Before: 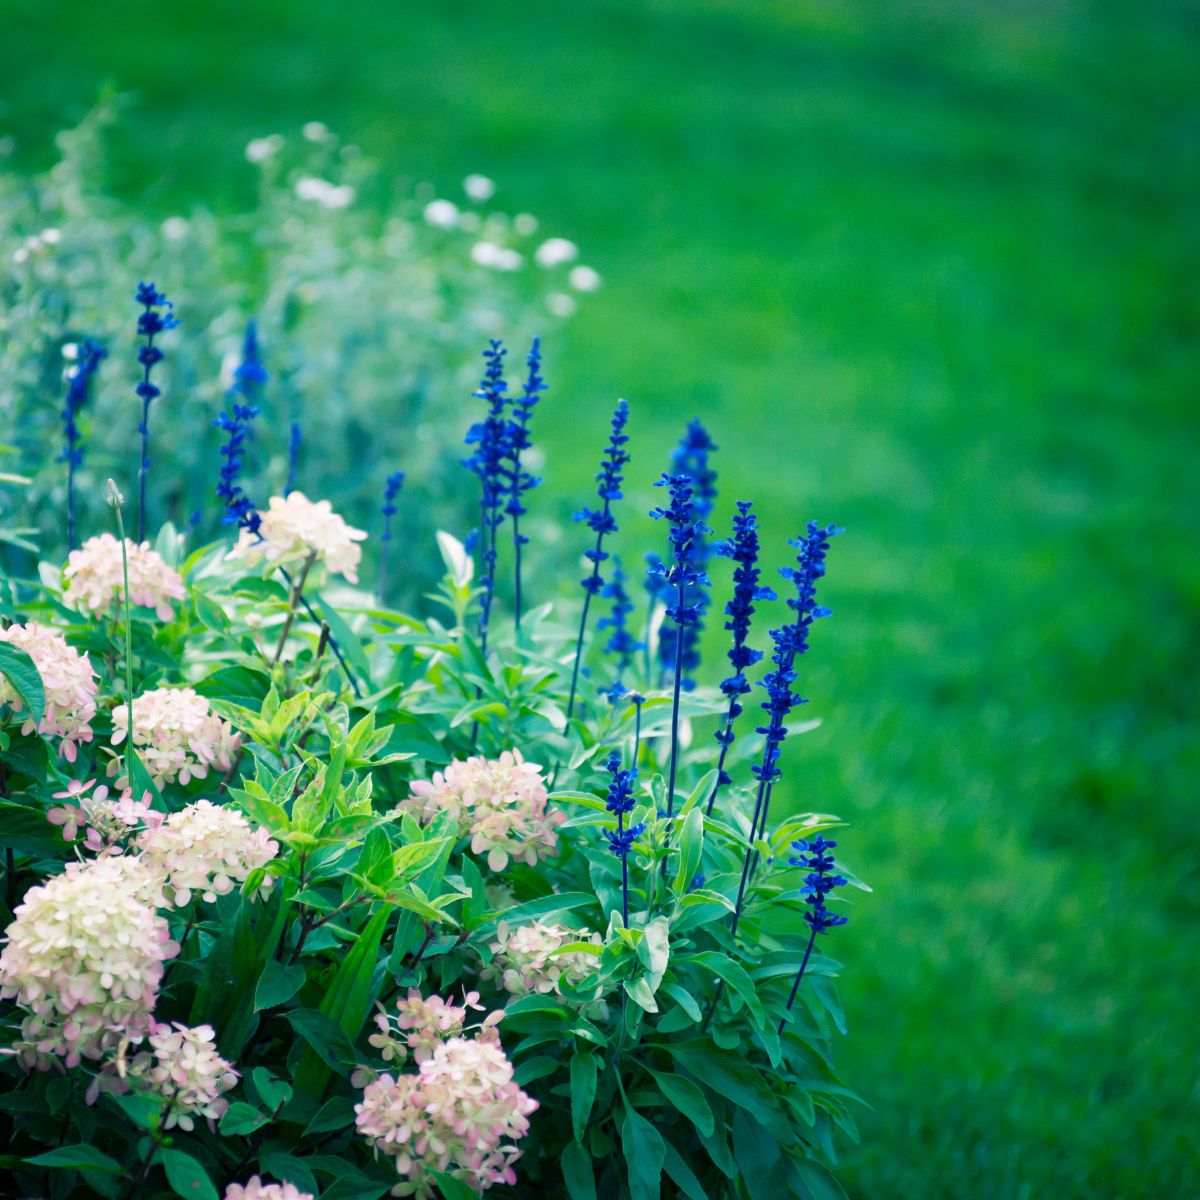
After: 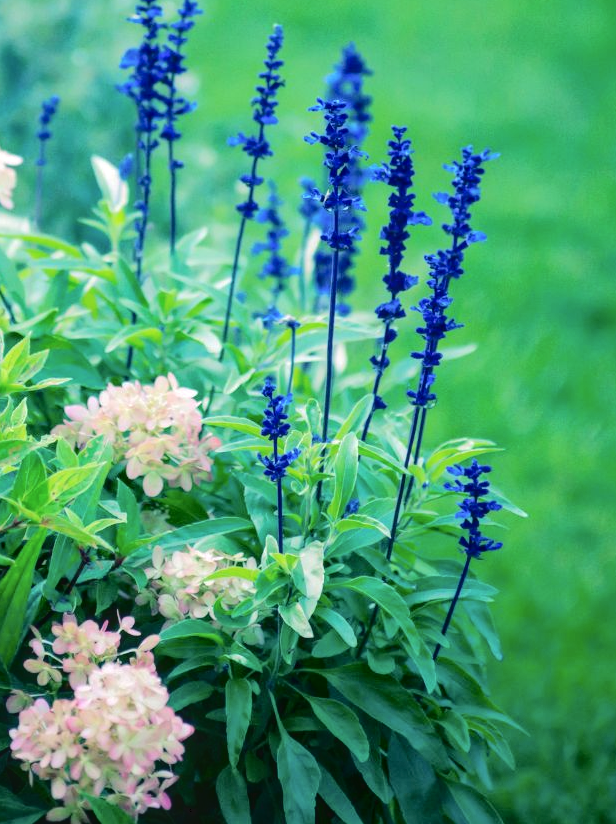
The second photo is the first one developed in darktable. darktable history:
exposure: exposure -0.001 EV, compensate exposure bias true, compensate highlight preservation false
crop and rotate: left 28.828%, top 31.265%, right 19.807%
local contrast: on, module defaults
tone curve: curves: ch0 [(0, 0) (0.003, 0.064) (0.011, 0.065) (0.025, 0.061) (0.044, 0.068) (0.069, 0.083) (0.1, 0.102) (0.136, 0.126) (0.177, 0.172) (0.224, 0.225) (0.277, 0.306) (0.335, 0.397) (0.399, 0.483) (0.468, 0.56) (0.543, 0.634) (0.623, 0.708) (0.709, 0.77) (0.801, 0.832) (0.898, 0.899) (1, 1)], color space Lab, independent channels, preserve colors none
